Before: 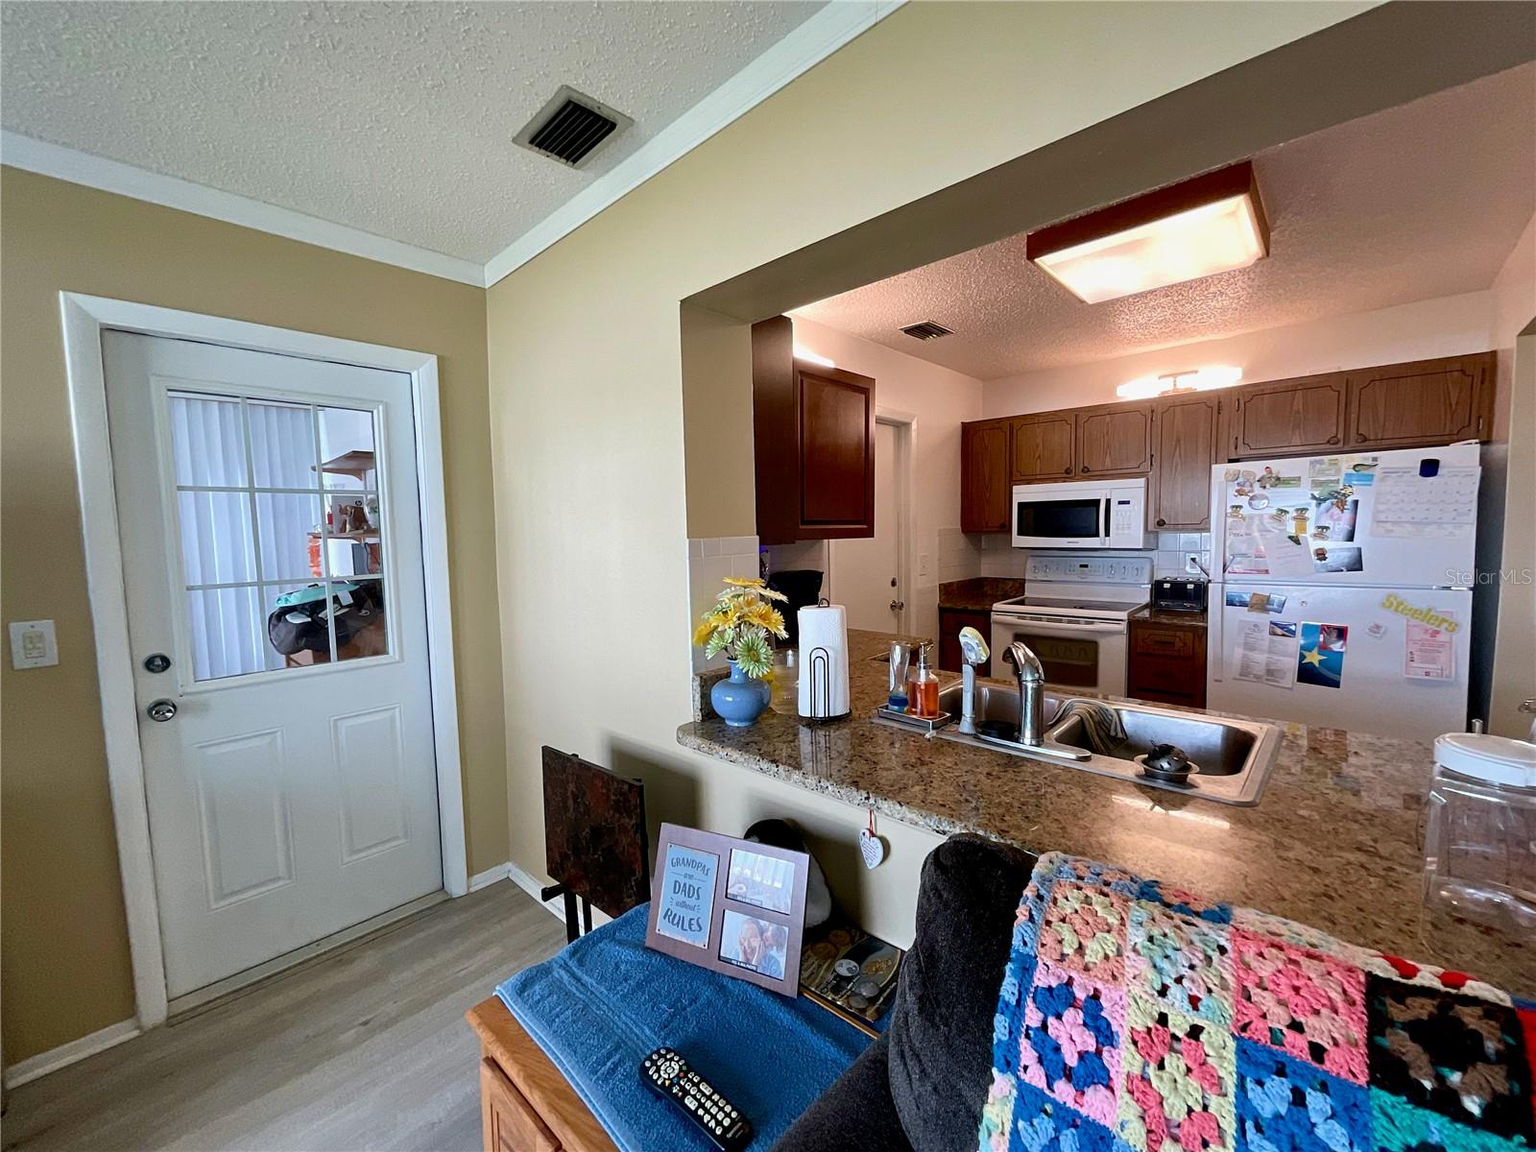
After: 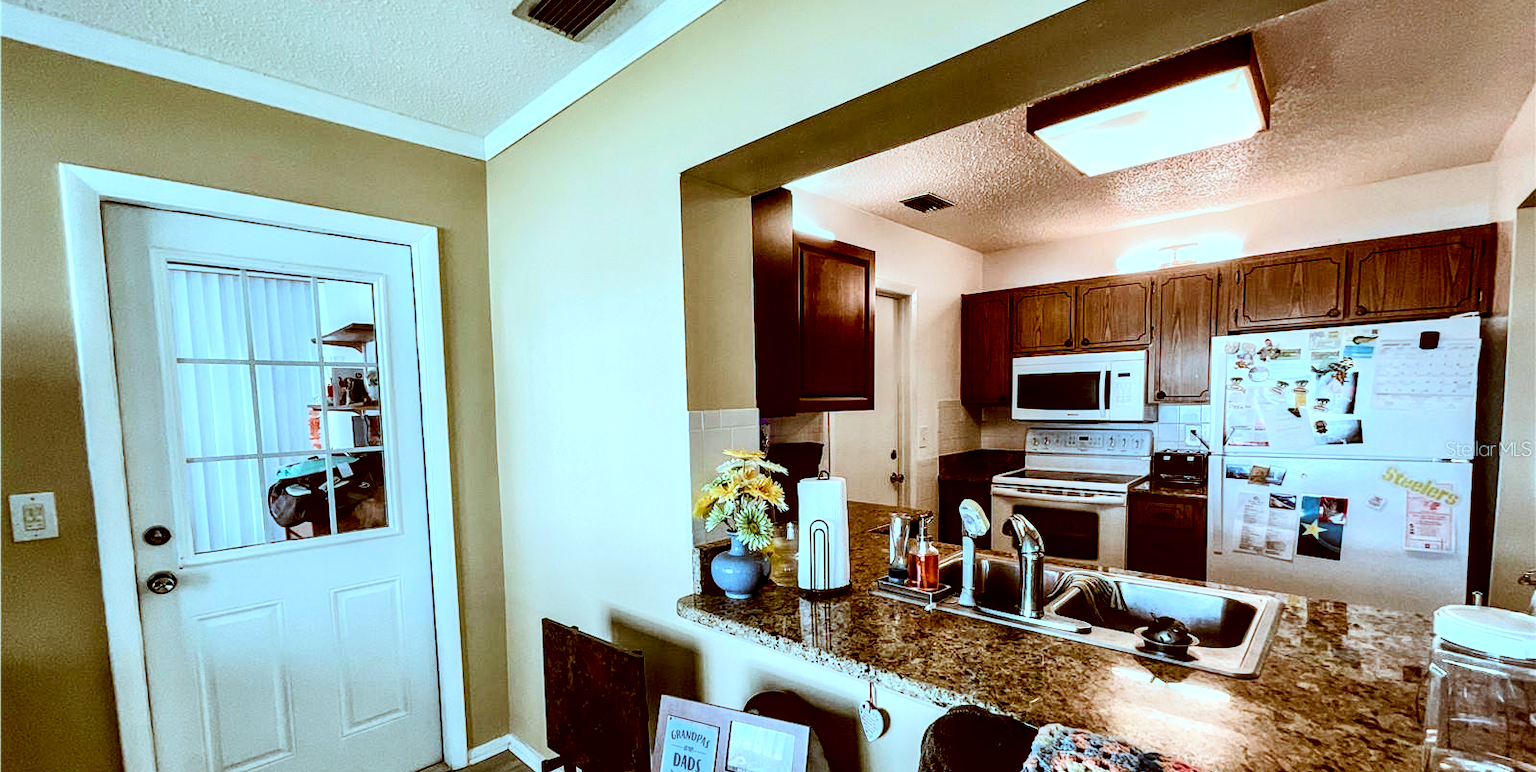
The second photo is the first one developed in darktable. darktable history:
tone curve: curves: ch0 [(0, 0) (0.003, 0.023) (0.011, 0.024) (0.025, 0.026) (0.044, 0.035) (0.069, 0.05) (0.1, 0.071) (0.136, 0.098) (0.177, 0.135) (0.224, 0.172) (0.277, 0.227) (0.335, 0.296) (0.399, 0.372) (0.468, 0.462) (0.543, 0.58) (0.623, 0.697) (0.709, 0.789) (0.801, 0.86) (0.898, 0.918) (1, 1)], color space Lab, independent channels
contrast equalizer: octaves 7, y [[0.536, 0.565, 0.581, 0.516, 0.52, 0.491], [0.5 ×6], [0.5 ×6], [0 ×6], [0 ×6]]
color correction: highlights a* -14.48, highlights b* -16.51, shadows a* 10.7, shadows b* 30.15
local contrast: highlights 60%, shadows 59%, detail 160%
crop: top 11.132%, bottom 21.734%
color balance rgb: shadows lift › chroma 0.692%, shadows lift › hue 110.09°, power › hue 61.86°, perceptual saturation grading › global saturation 1.744%, perceptual saturation grading › highlights -1.116%, perceptual saturation grading › mid-tones 4.329%, perceptual saturation grading › shadows 9.058%
exposure: black level correction 0, exposure 0.5 EV, compensate exposure bias true, compensate highlight preservation false
filmic rgb: black relative exposure -5.73 EV, white relative exposure 3.39 EV, hardness 3.68
